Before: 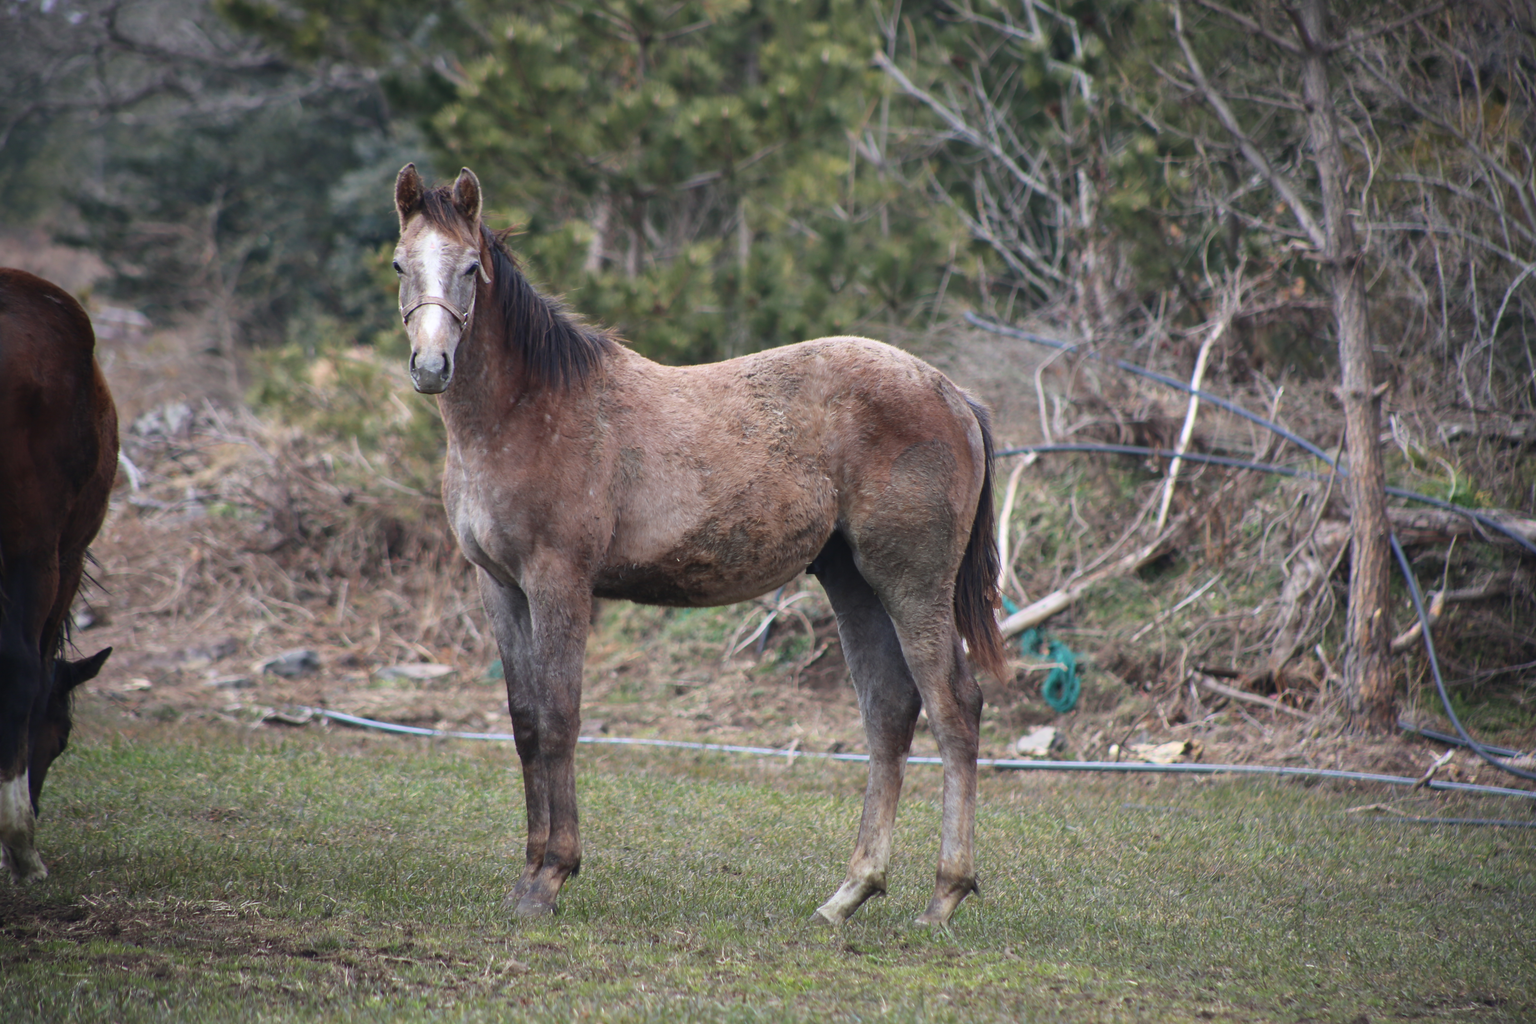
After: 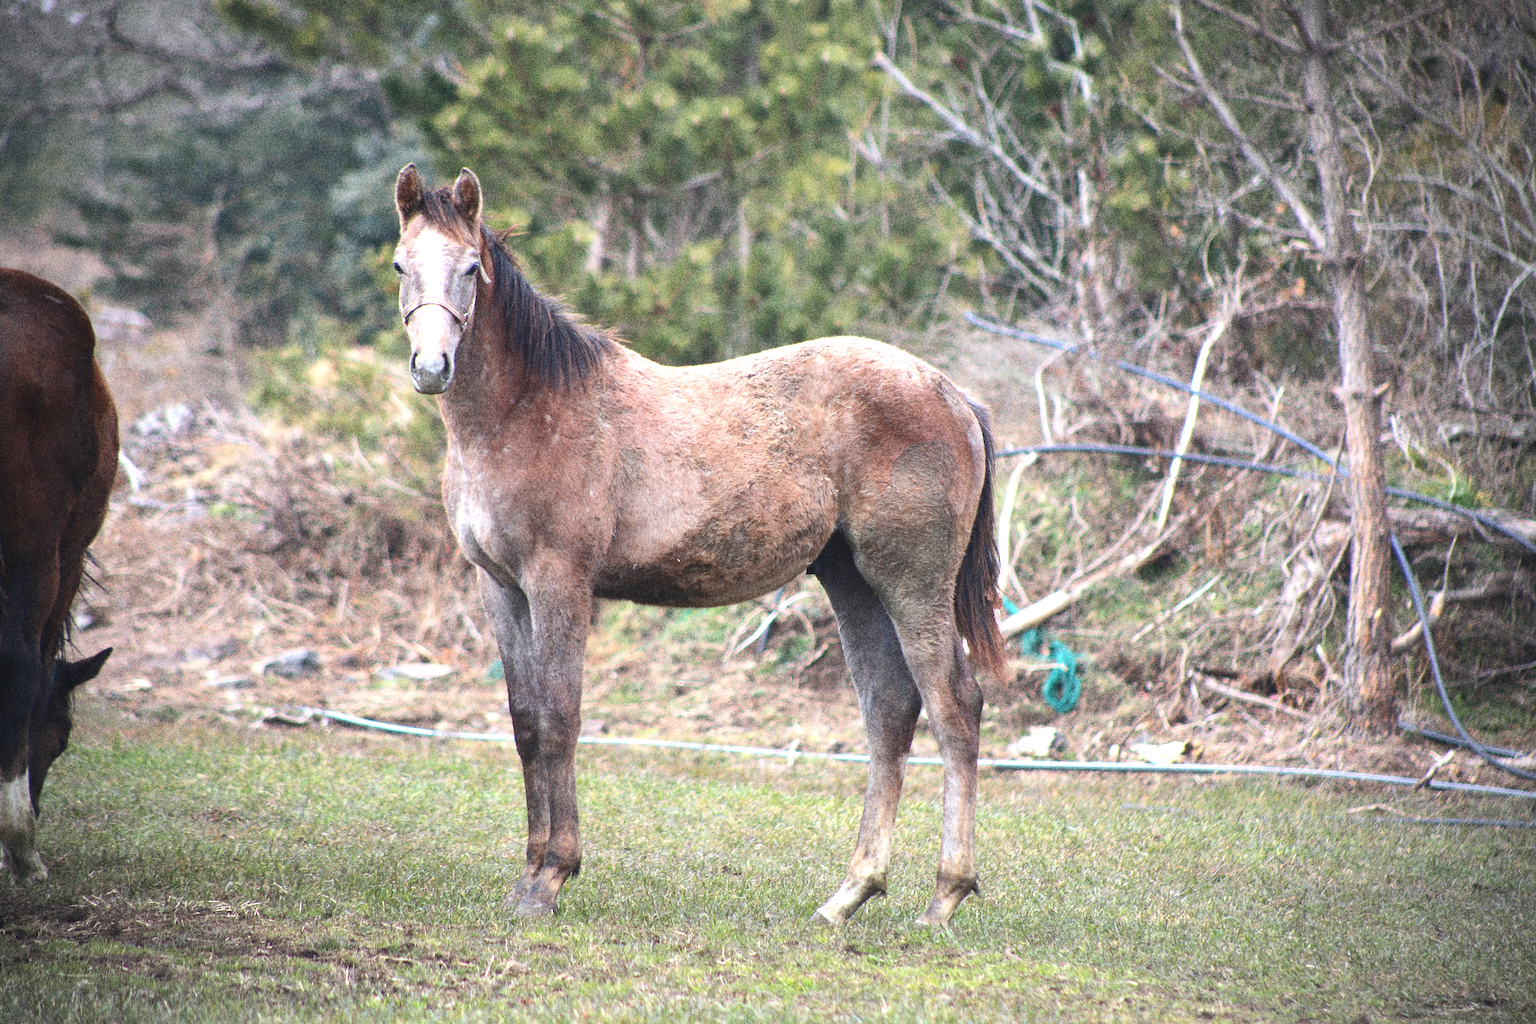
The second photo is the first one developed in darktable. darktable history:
contrast brightness saturation: contrast 0.1, brightness 0.03, saturation 0.09
grain: coarseness 10.62 ISO, strength 55.56%
exposure: exposure 0.999 EV, compensate highlight preservation false
vignetting: fall-off radius 60.92%
